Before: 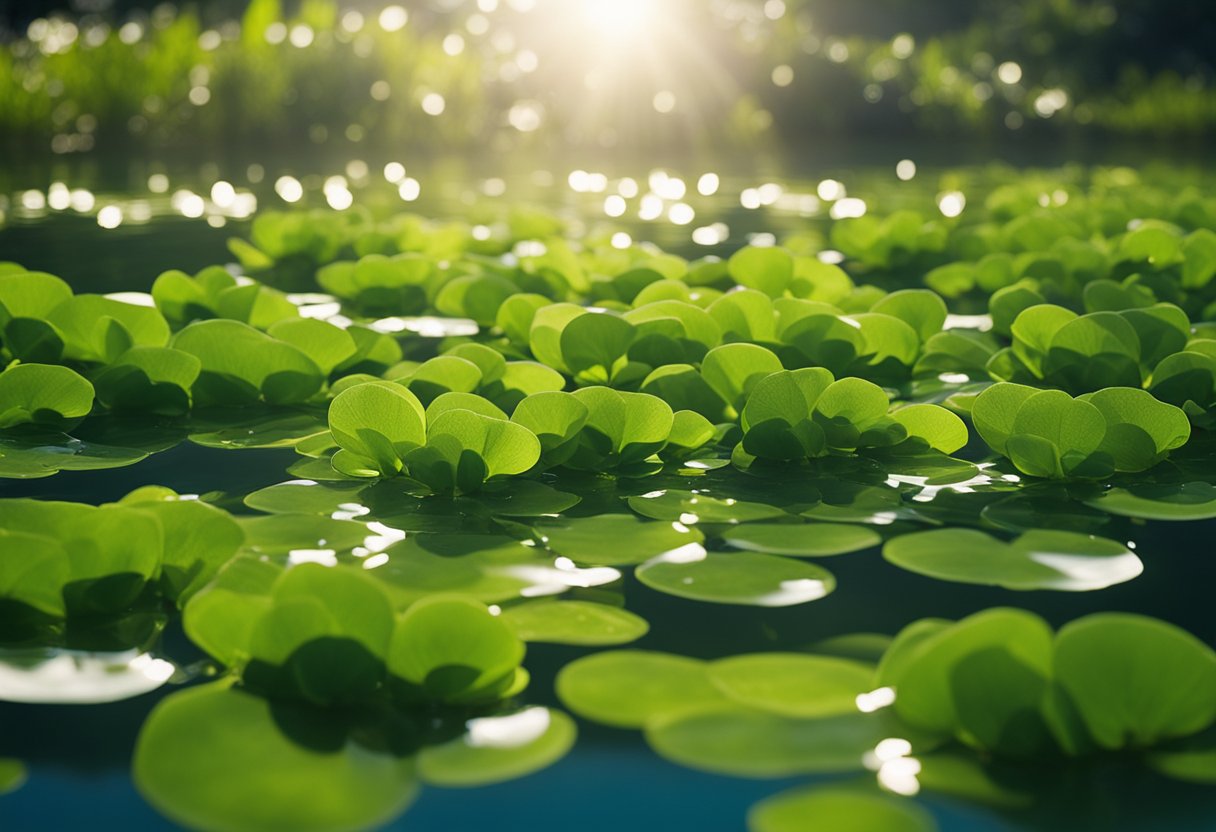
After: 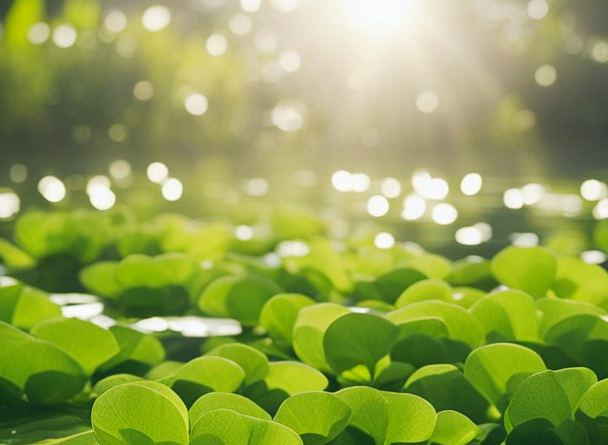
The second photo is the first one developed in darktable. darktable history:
crop: left 19.556%, right 30.401%, bottom 46.458%
white balance: red 0.988, blue 1.017
tone curve: curves: ch0 [(0, 0) (0.003, 0.014) (0.011, 0.014) (0.025, 0.022) (0.044, 0.041) (0.069, 0.063) (0.1, 0.086) (0.136, 0.118) (0.177, 0.161) (0.224, 0.211) (0.277, 0.262) (0.335, 0.323) (0.399, 0.384) (0.468, 0.459) (0.543, 0.54) (0.623, 0.624) (0.709, 0.711) (0.801, 0.796) (0.898, 0.879) (1, 1)], preserve colors none
